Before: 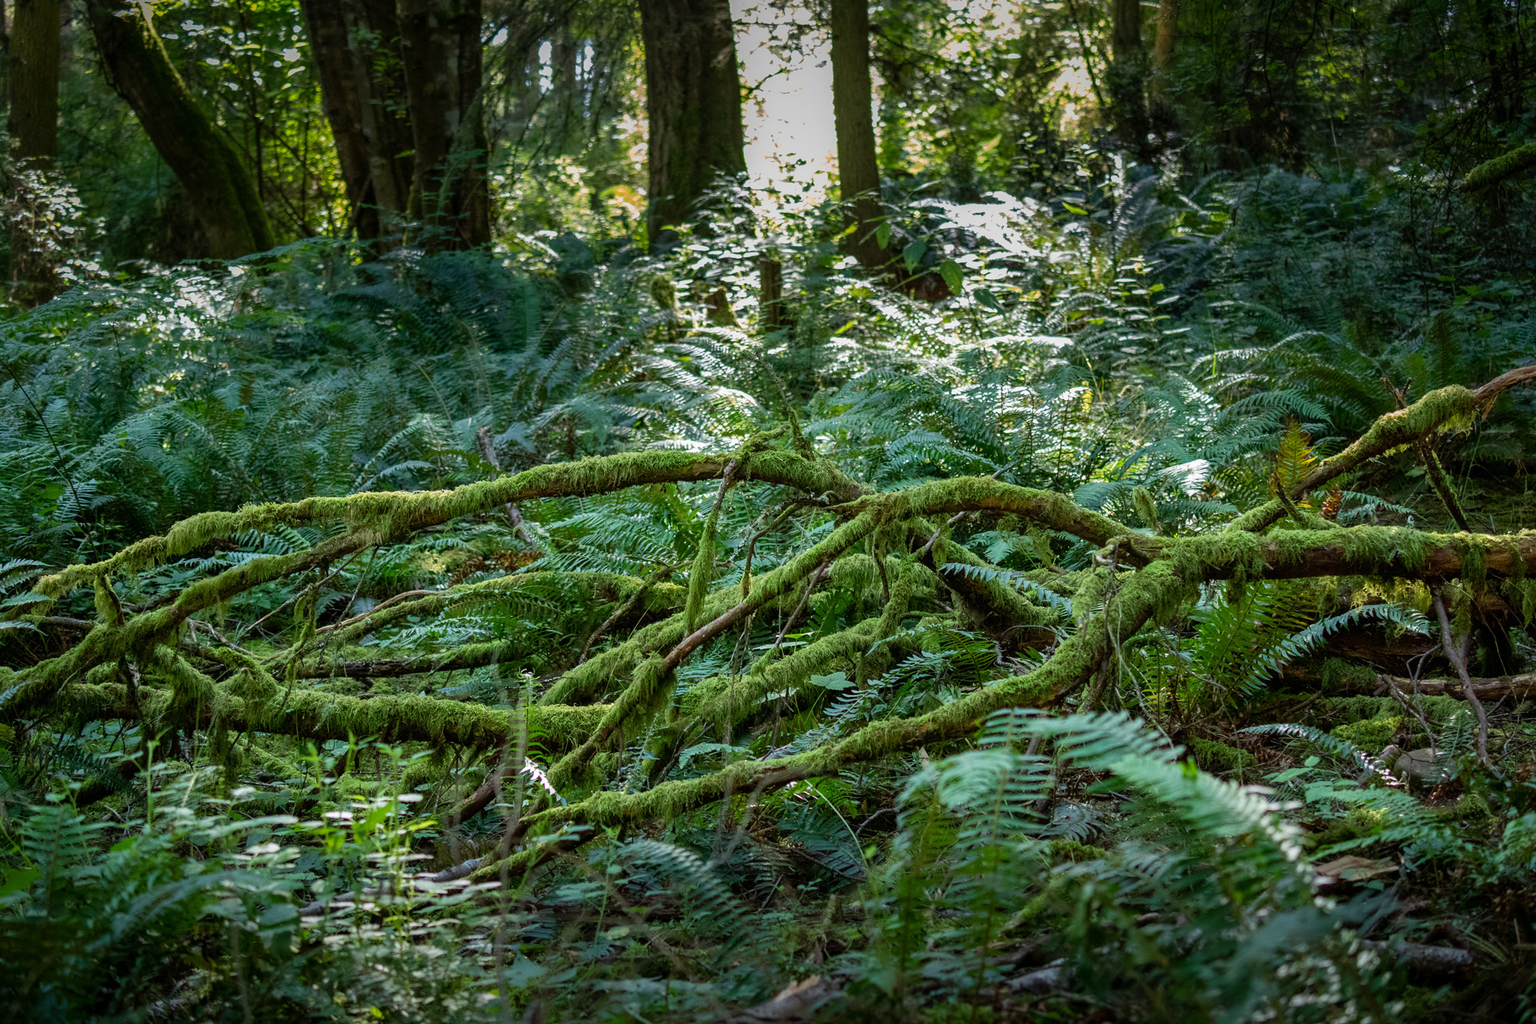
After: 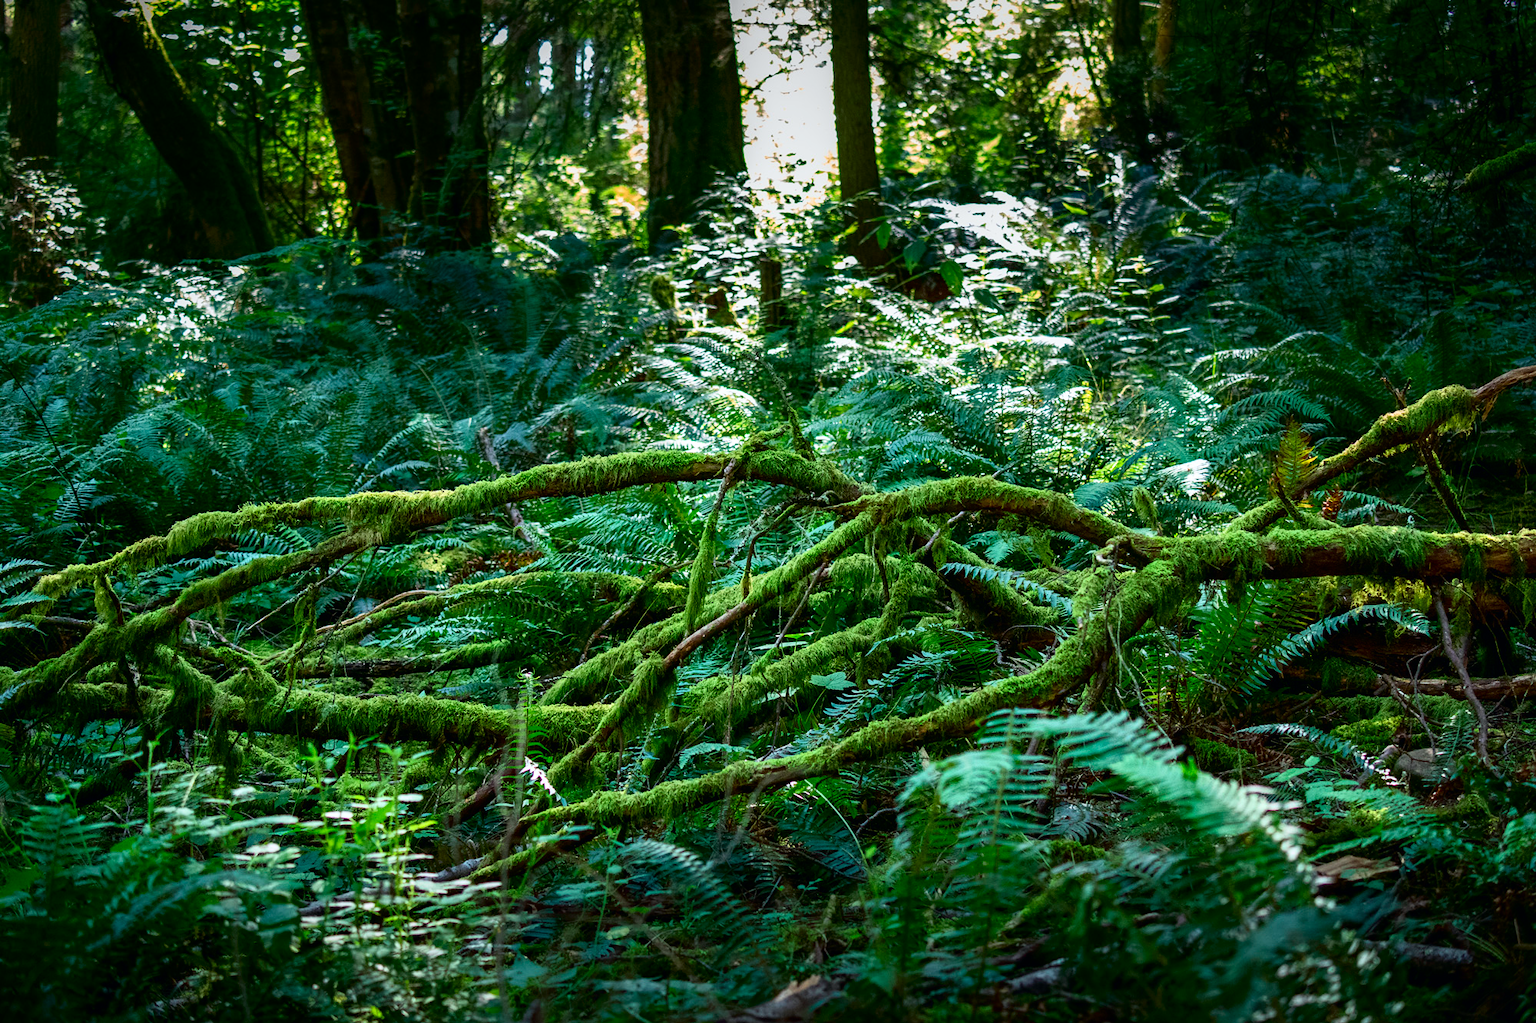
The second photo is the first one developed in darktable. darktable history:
tone curve: curves: ch0 [(0, 0) (0.139, 0.067) (0.319, 0.269) (0.498, 0.505) (0.725, 0.824) (0.864, 0.945) (0.985, 1)]; ch1 [(0, 0) (0.291, 0.197) (0.456, 0.426) (0.495, 0.488) (0.557, 0.578) (0.599, 0.644) (0.702, 0.786) (1, 1)]; ch2 [(0, 0) (0.125, 0.089) (0.353, 0.329) (0.447, 0.43) (0.557, 0.566) (0.63, 0.667) (1, 1)], color space Lab, independent channels, preserve colors none
